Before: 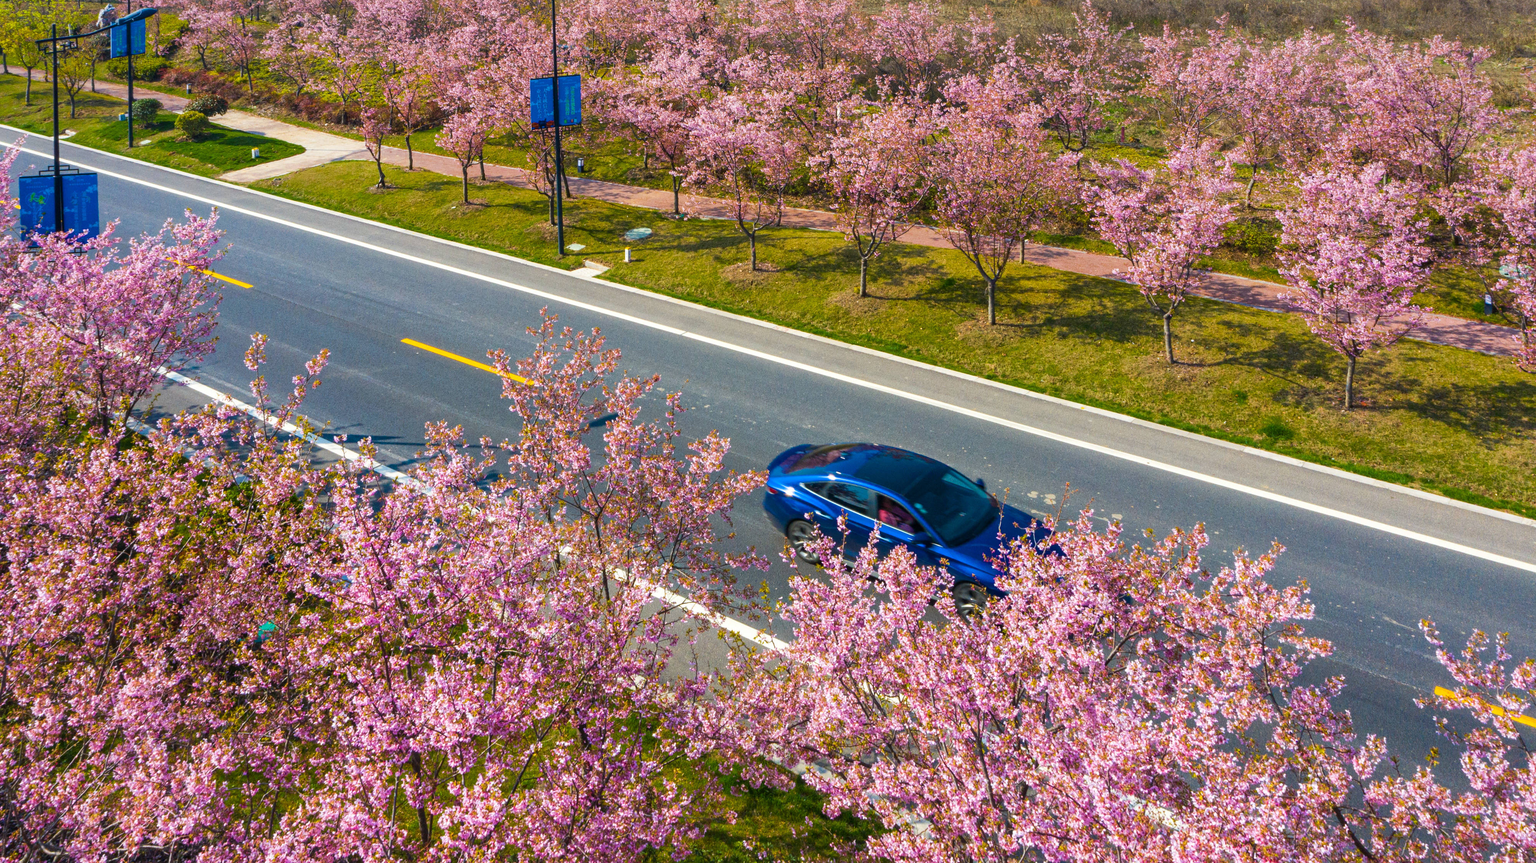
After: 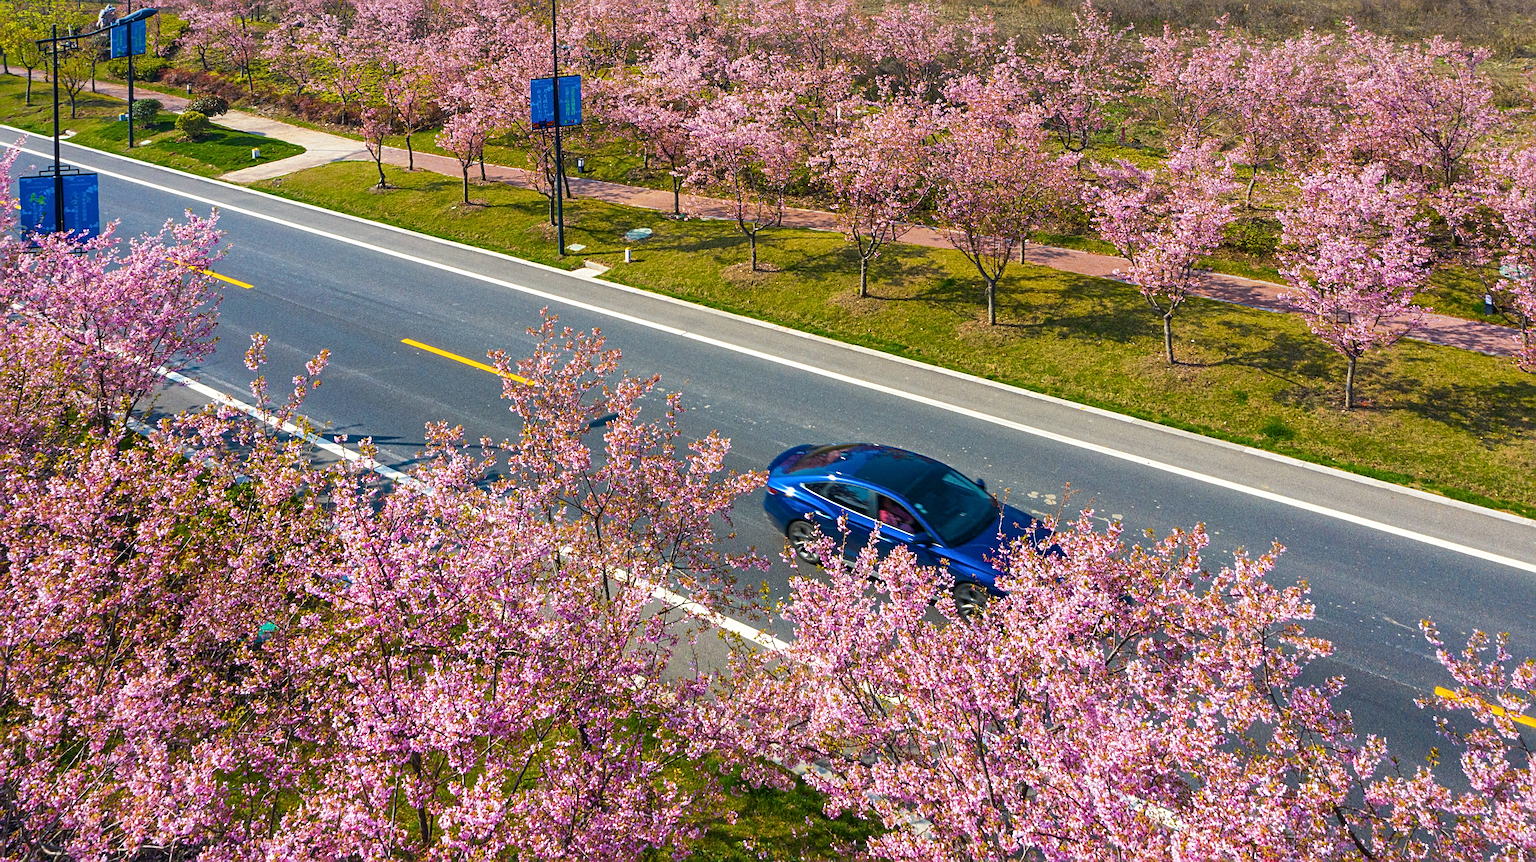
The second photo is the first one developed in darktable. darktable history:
sharpen: radius 3.988
